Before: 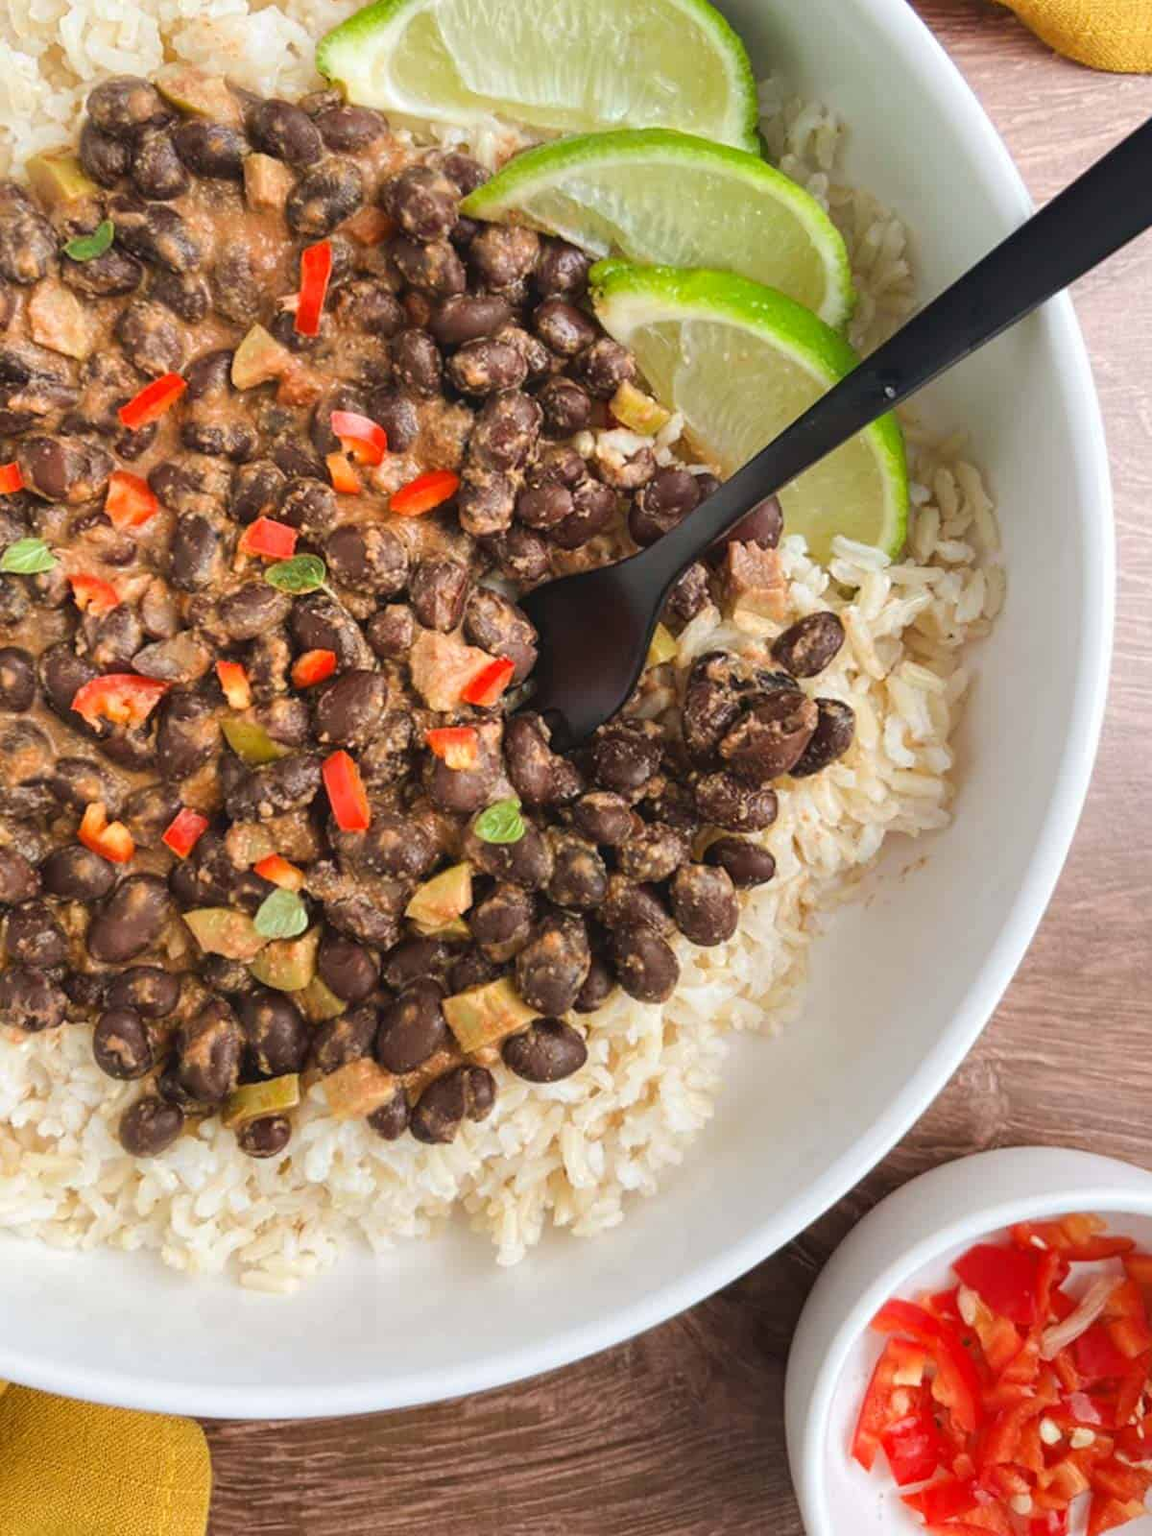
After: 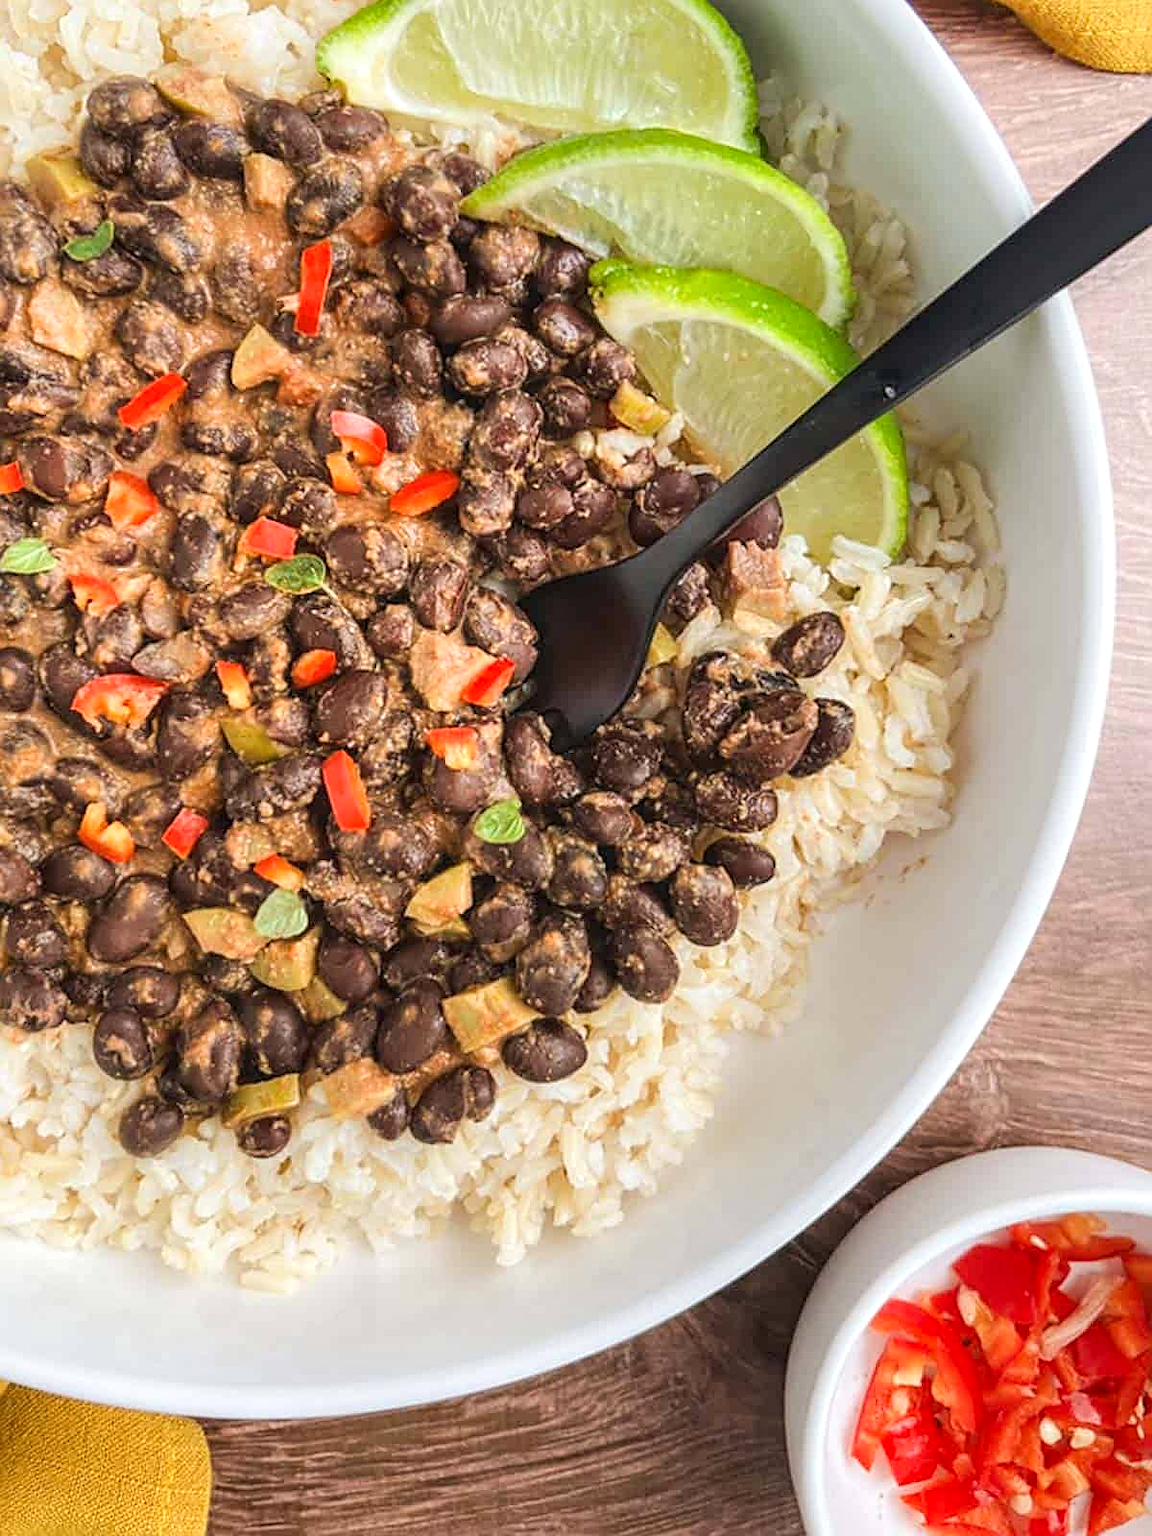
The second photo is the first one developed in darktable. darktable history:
sharpen: on, module defaults
local contrast: on, module defaults
tone curve: curves: ch0 [(0, 0) (0.641, 0.691) (1, 1)]
